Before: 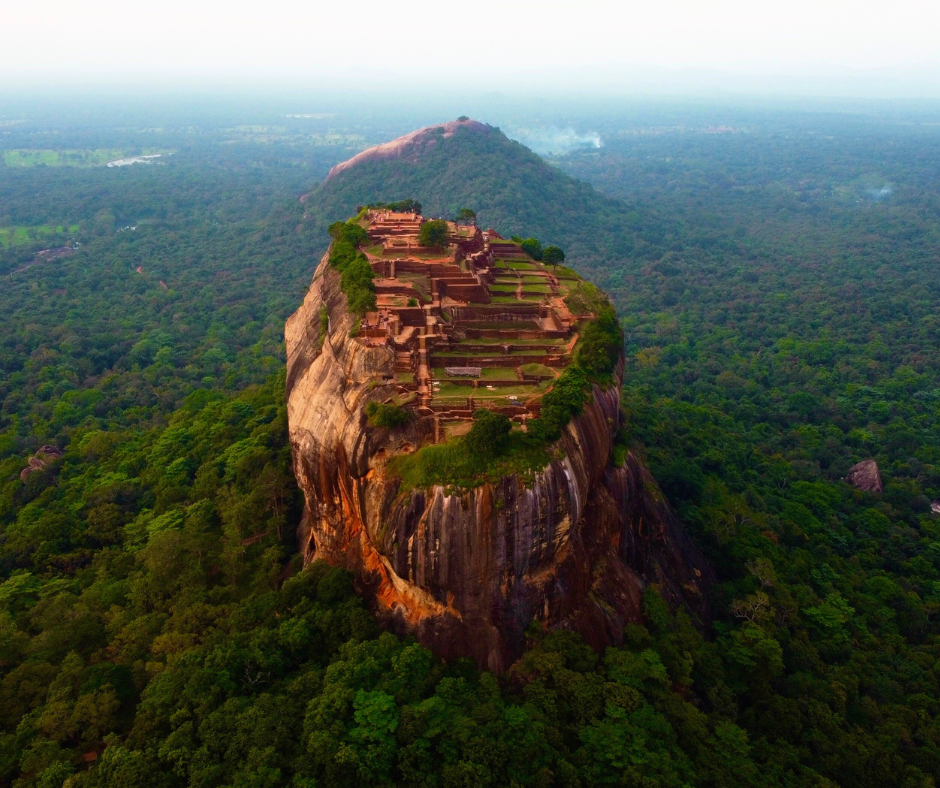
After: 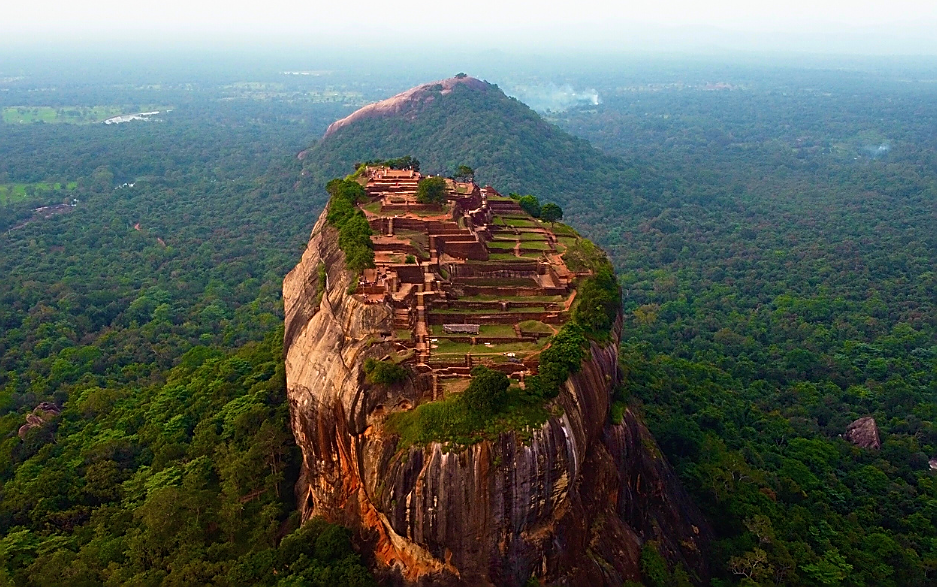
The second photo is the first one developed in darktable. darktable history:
sharpen: radius 1.375, amount 1.247, threshold 0.609
color correction: highlights b* 0.048, saturation 0.986
color calibration: illuminant same as pipeline (D50), adaptation XYZ, x 0.345, y 0.358, temperature 5005.17 K
crop: left 0.312%, top 5.499%, bottom 19.893%
